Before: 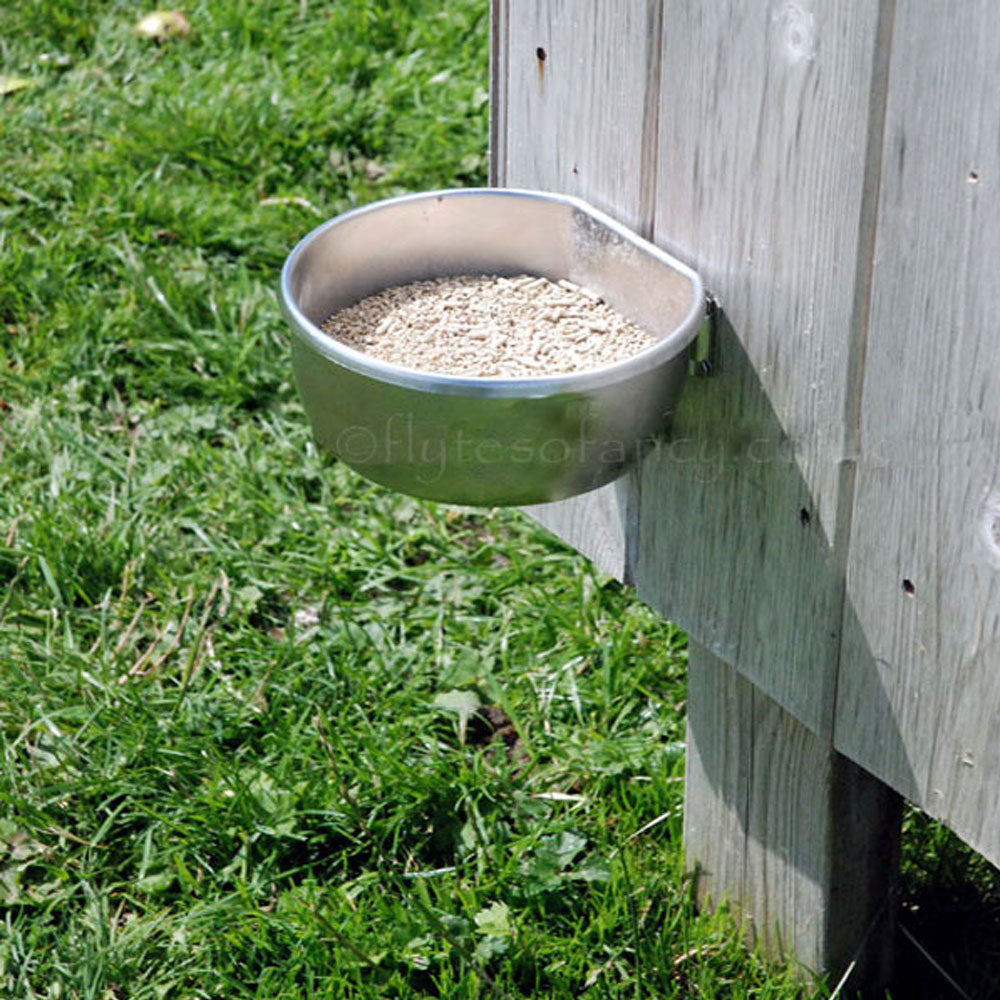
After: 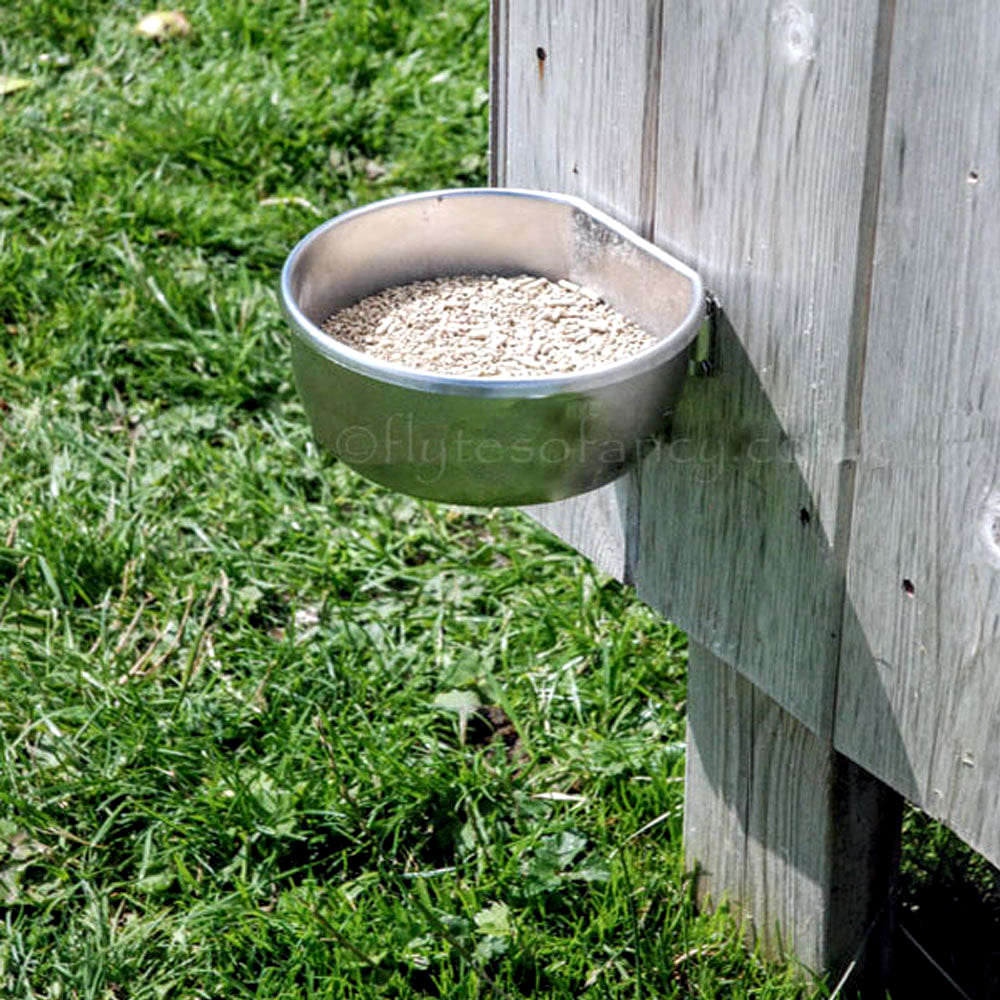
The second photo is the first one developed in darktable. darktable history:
local contrast: highlights 62%, detail 143%, midtone range 0.435
